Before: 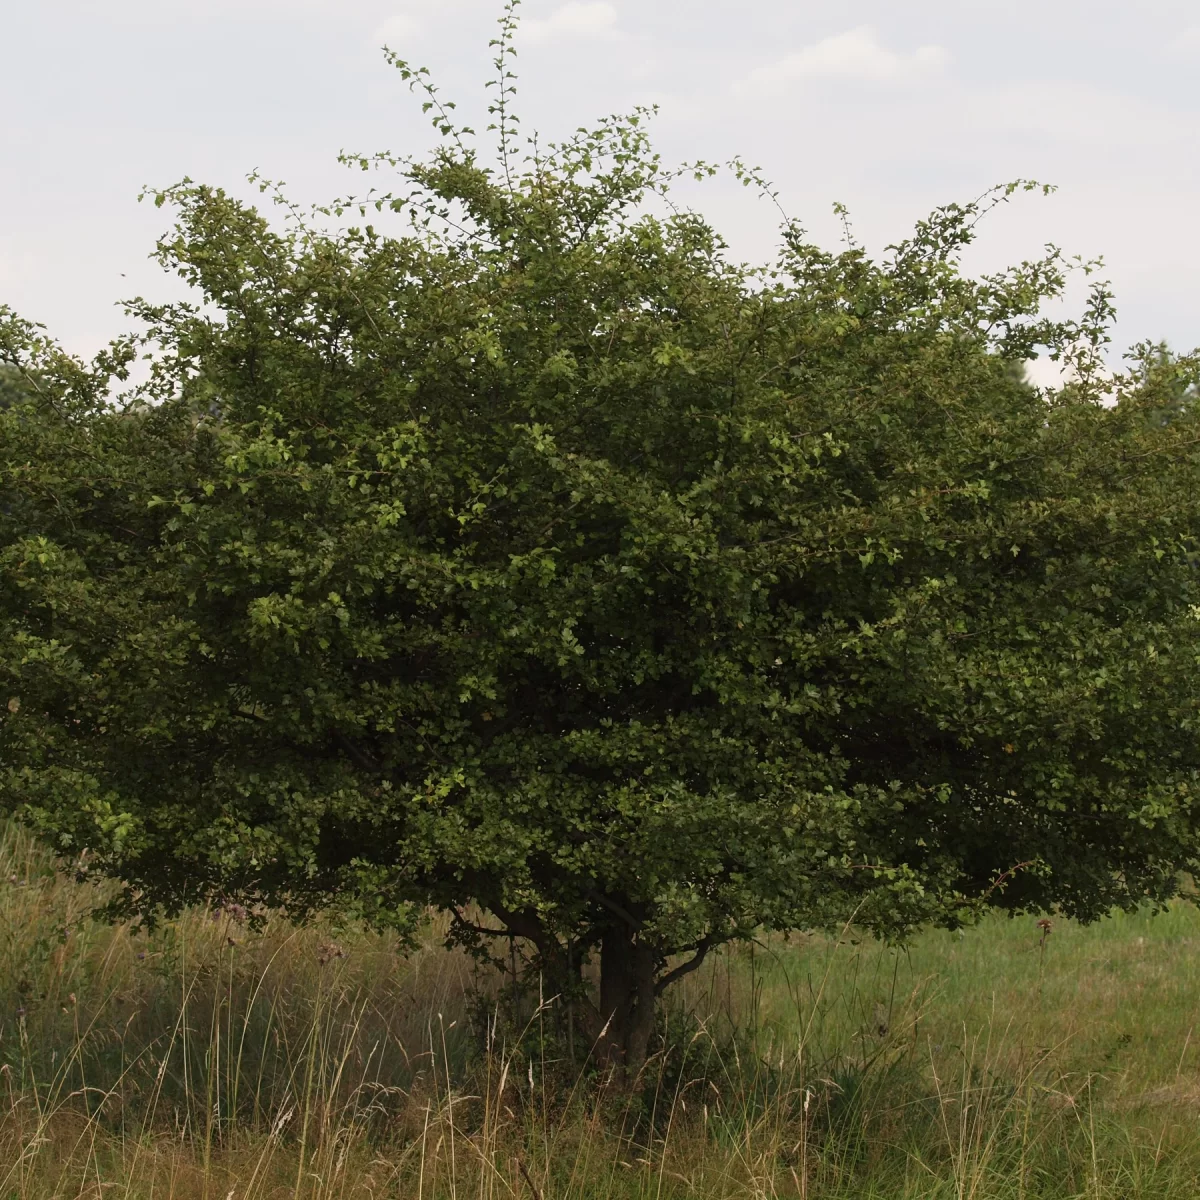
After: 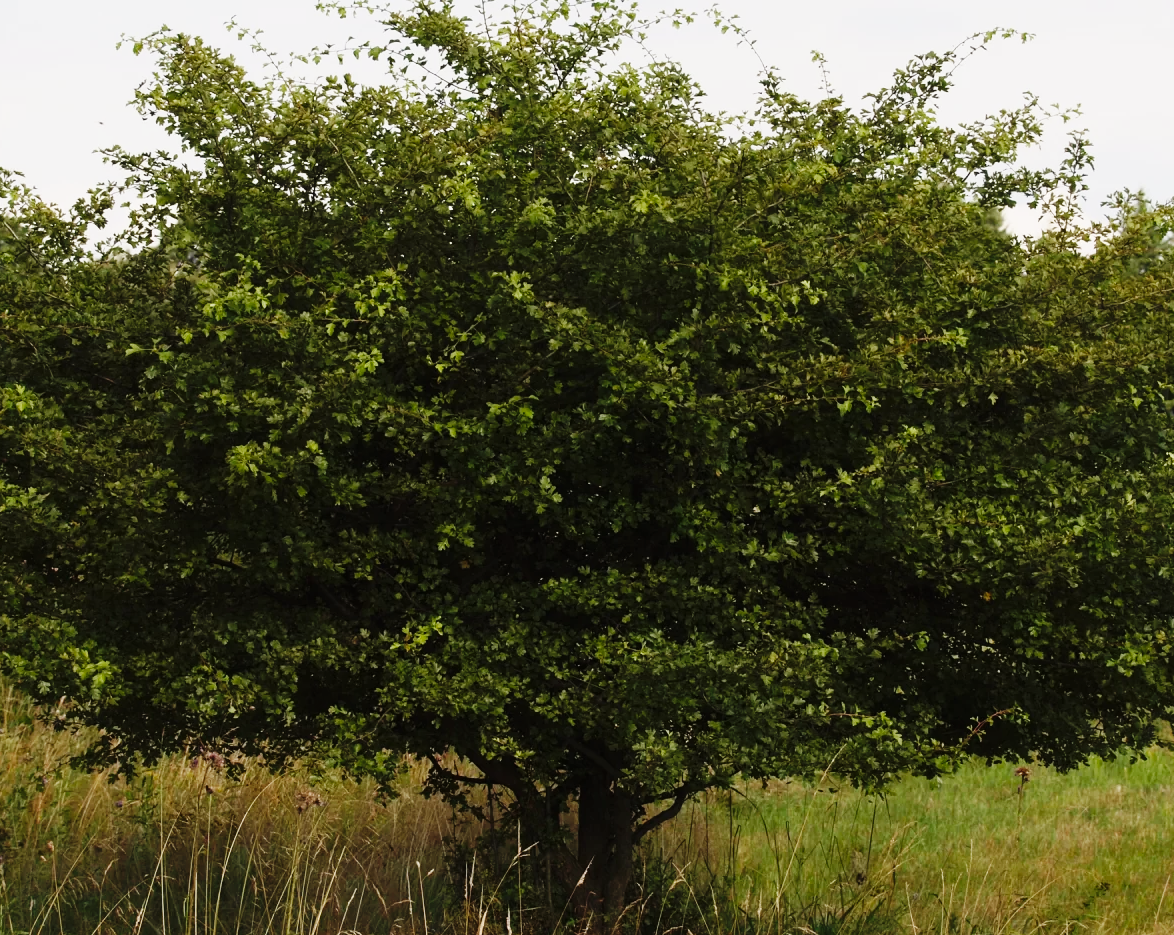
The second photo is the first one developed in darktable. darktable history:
base curve: curves: ch0 [(0, 0) (0.036, 0.025) (0.121, 0.166) (0.206, 0.329) (0.605, 0.79) (1, 1)], preserve colors none
crop and rotate: left 1.908%, top 12.749%, right 0.199%, bottom 9.31%
